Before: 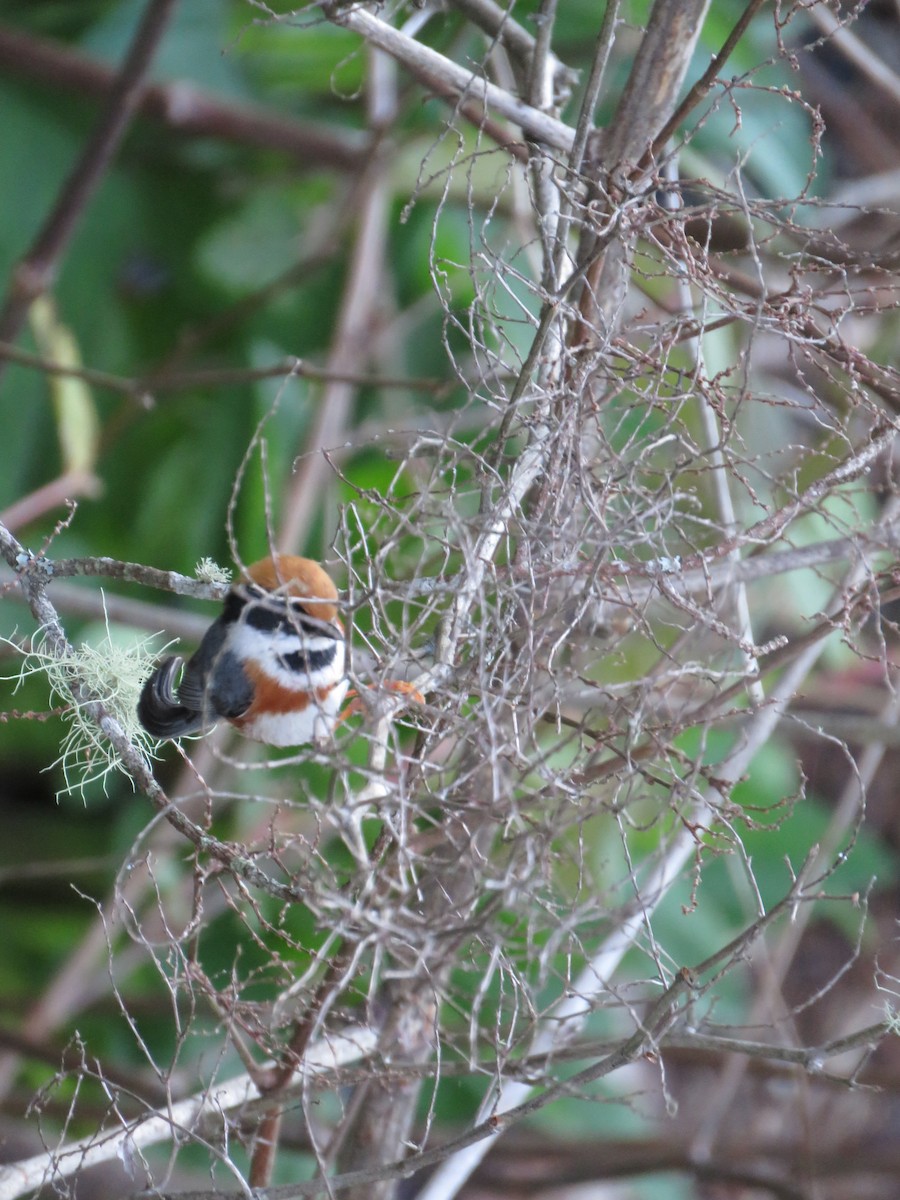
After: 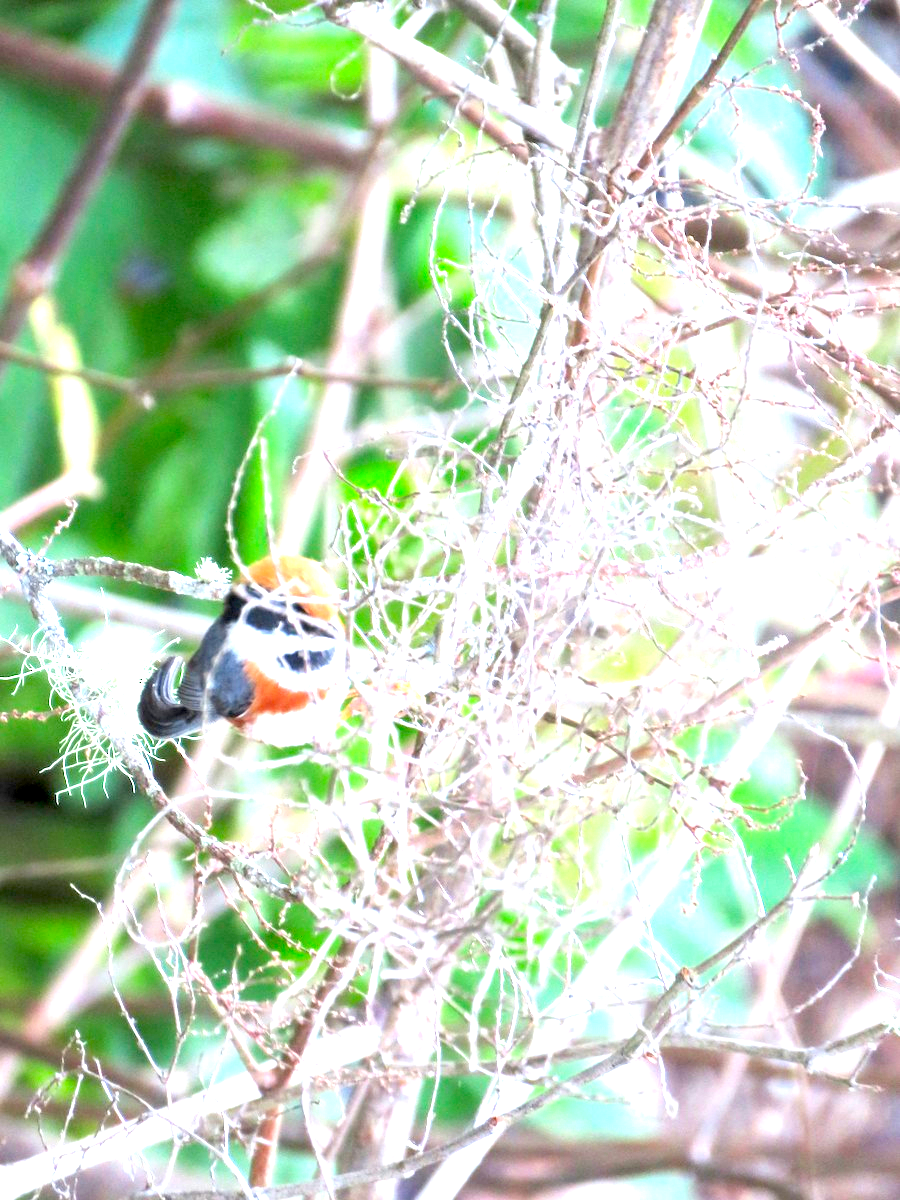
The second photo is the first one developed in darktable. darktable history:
exposure: black level correction 0.005, exposure 2.084 EV, compensate highlight preservation false
color correction: saturation 1.32
